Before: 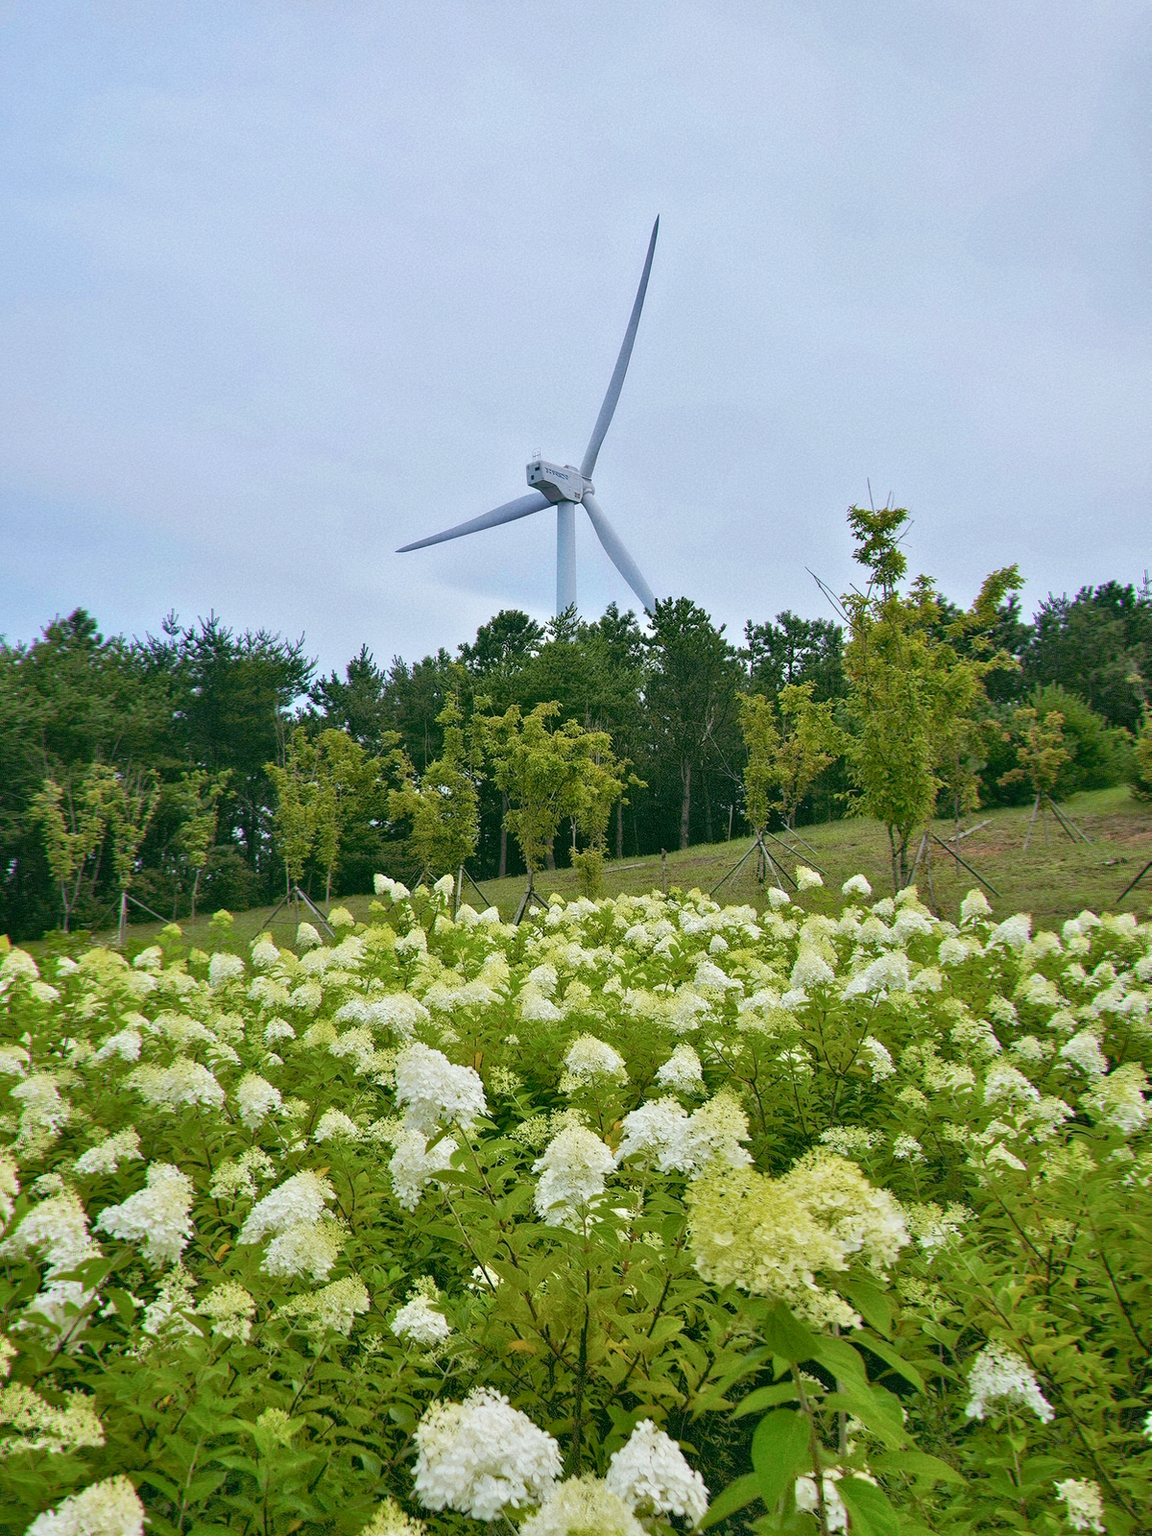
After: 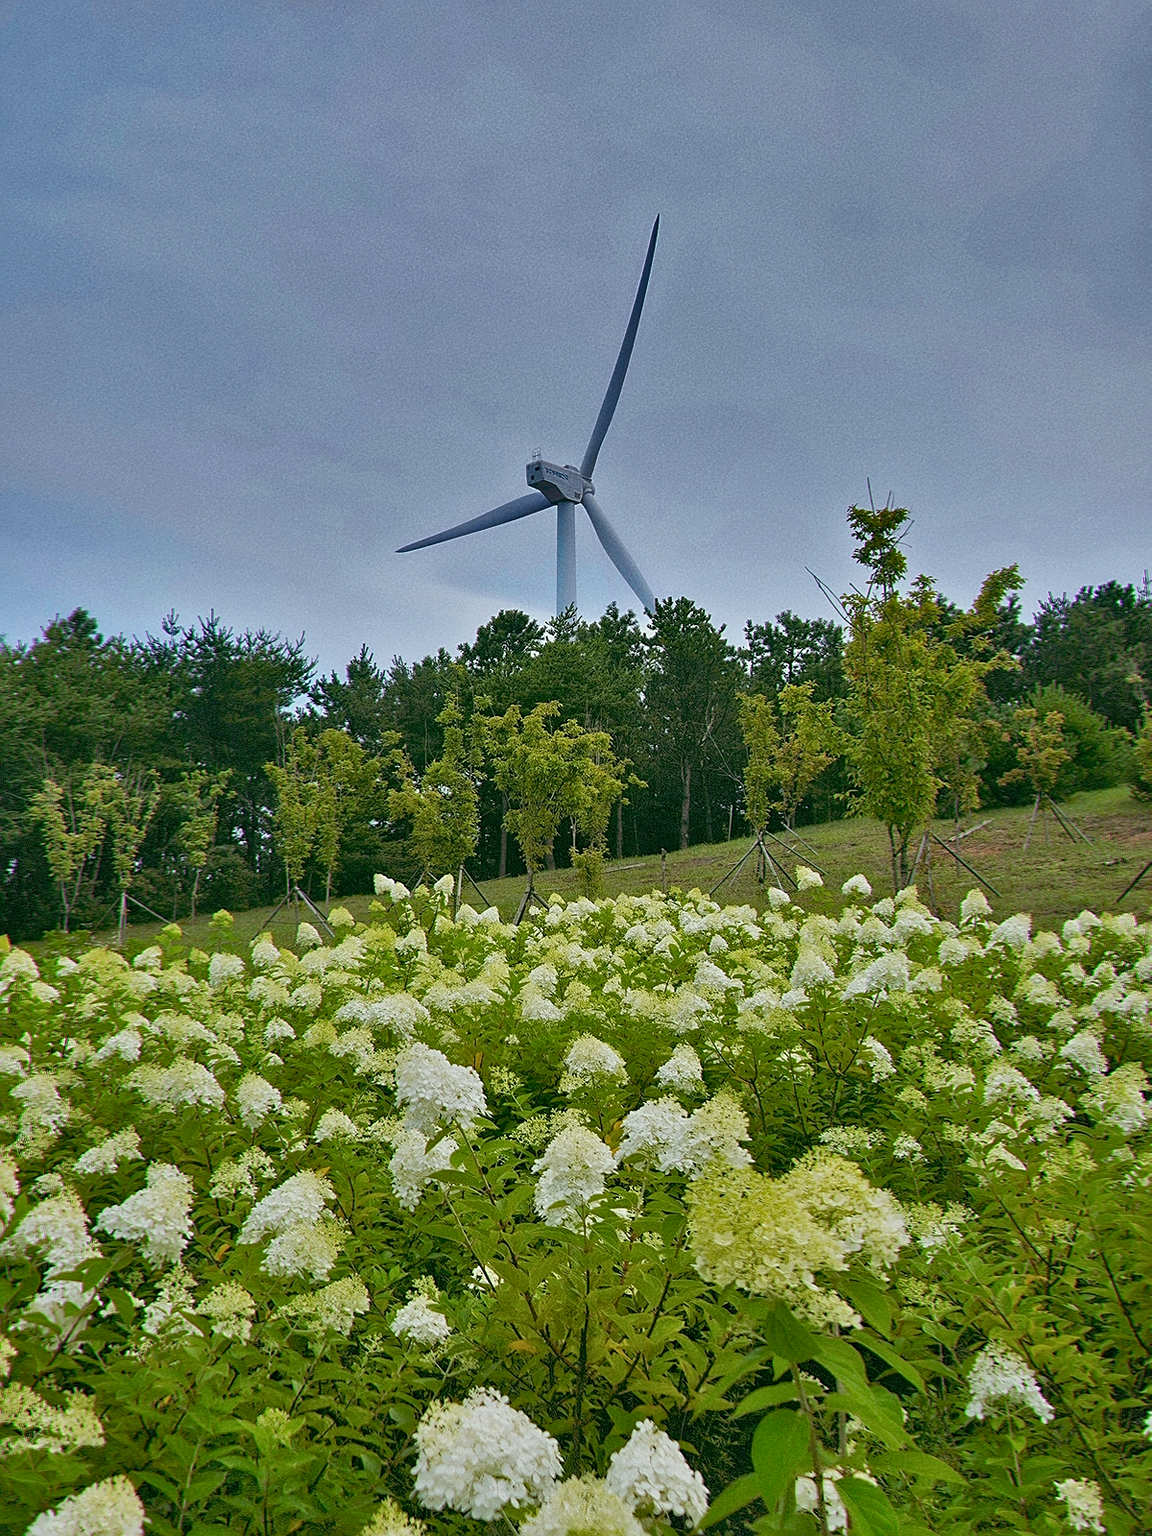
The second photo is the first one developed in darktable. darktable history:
sharpen: on, module defaults
shadows and highlights: shadows 80.73, white point adjustment -9.07, highlights -61.46, soften with gaussian
